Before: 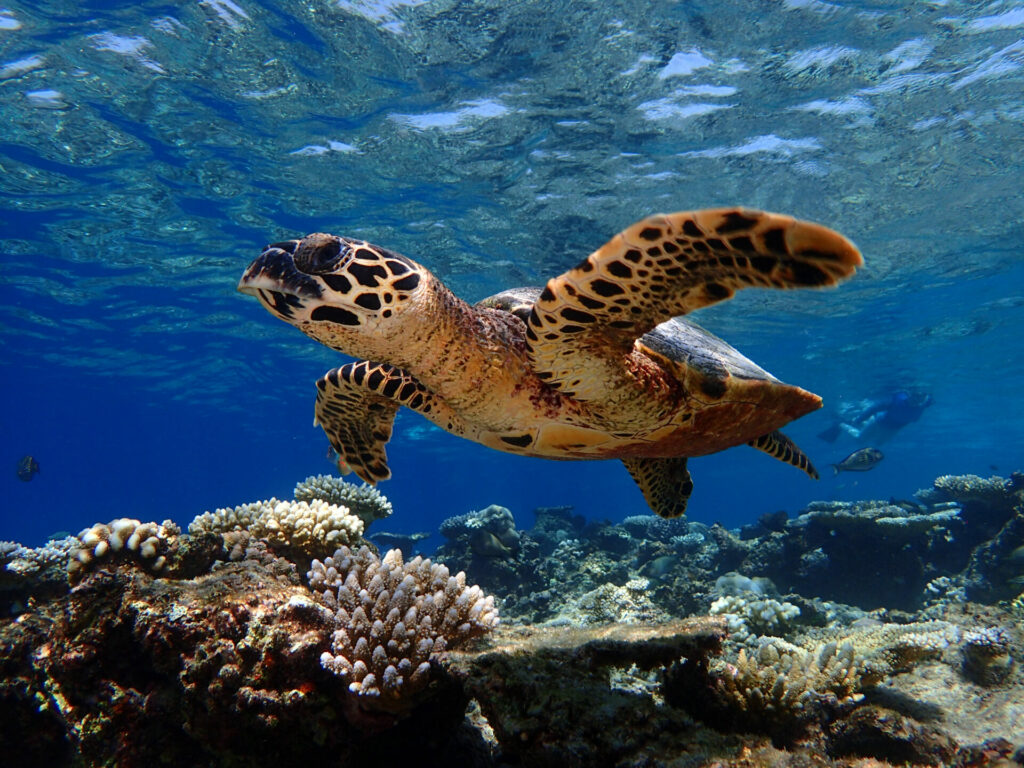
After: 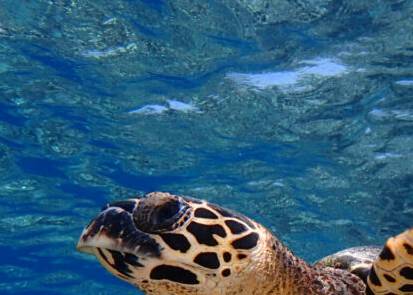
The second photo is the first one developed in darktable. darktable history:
tone equalizer: mask exposure compensation -0.513 EV
crop: left 15.777%, top 5.458%, right 43.825%, bottom 56.076%
